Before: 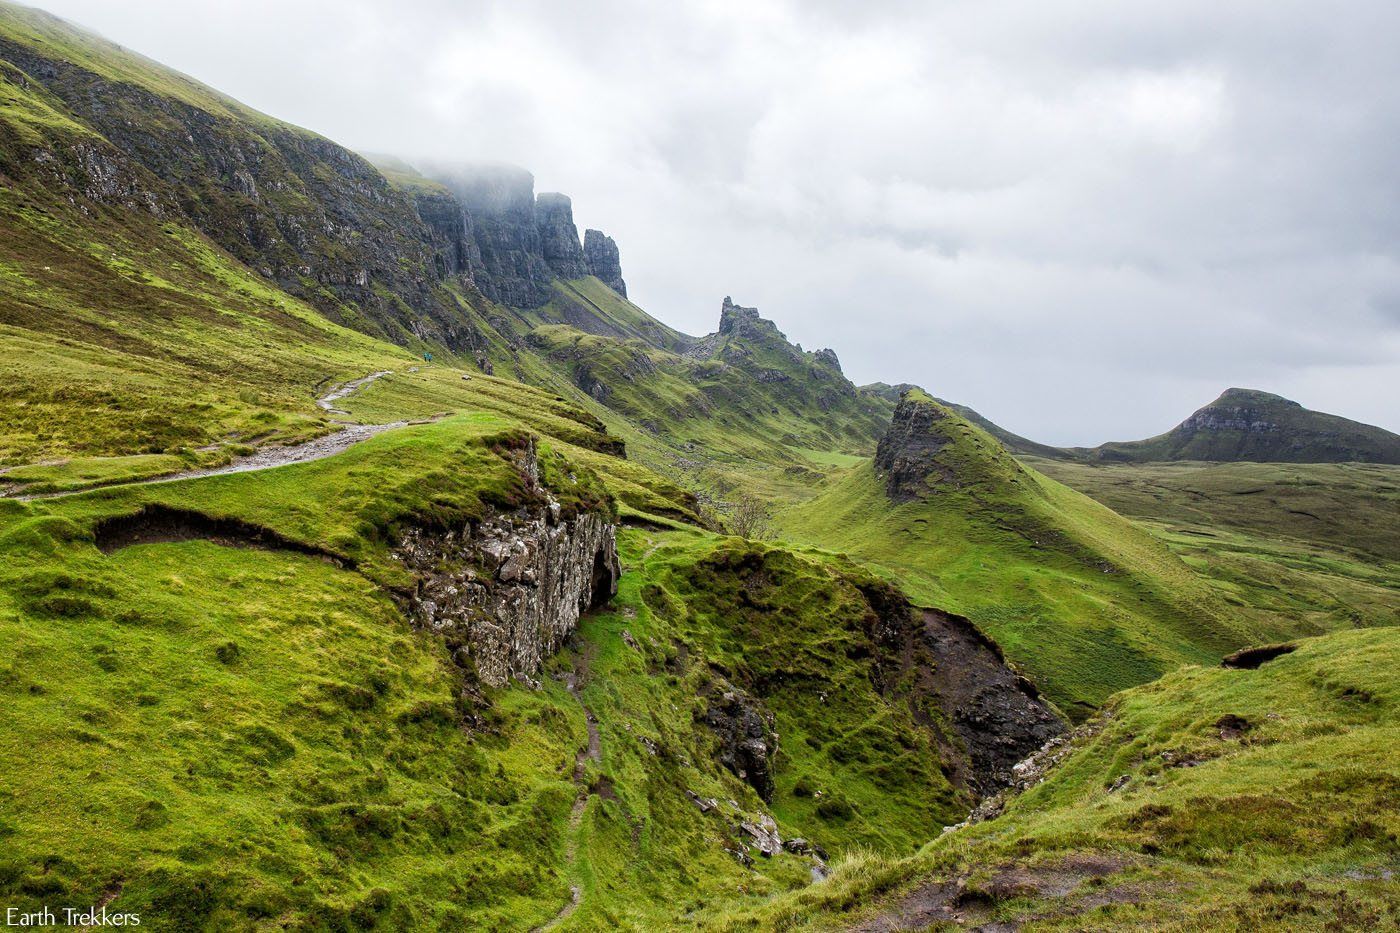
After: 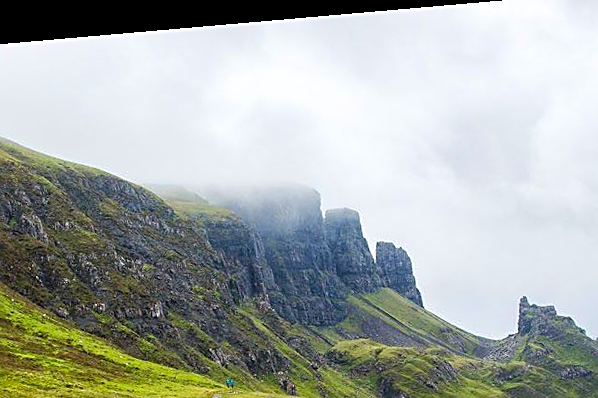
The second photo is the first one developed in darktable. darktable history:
sharpen: on, module defaults
color correction: saturation 1.34
rotate and perspective: rotation -4.98°, automatic cropping off
crop: left 15.452%, top 5.459%, right 43.956%, bottom 56.62%
